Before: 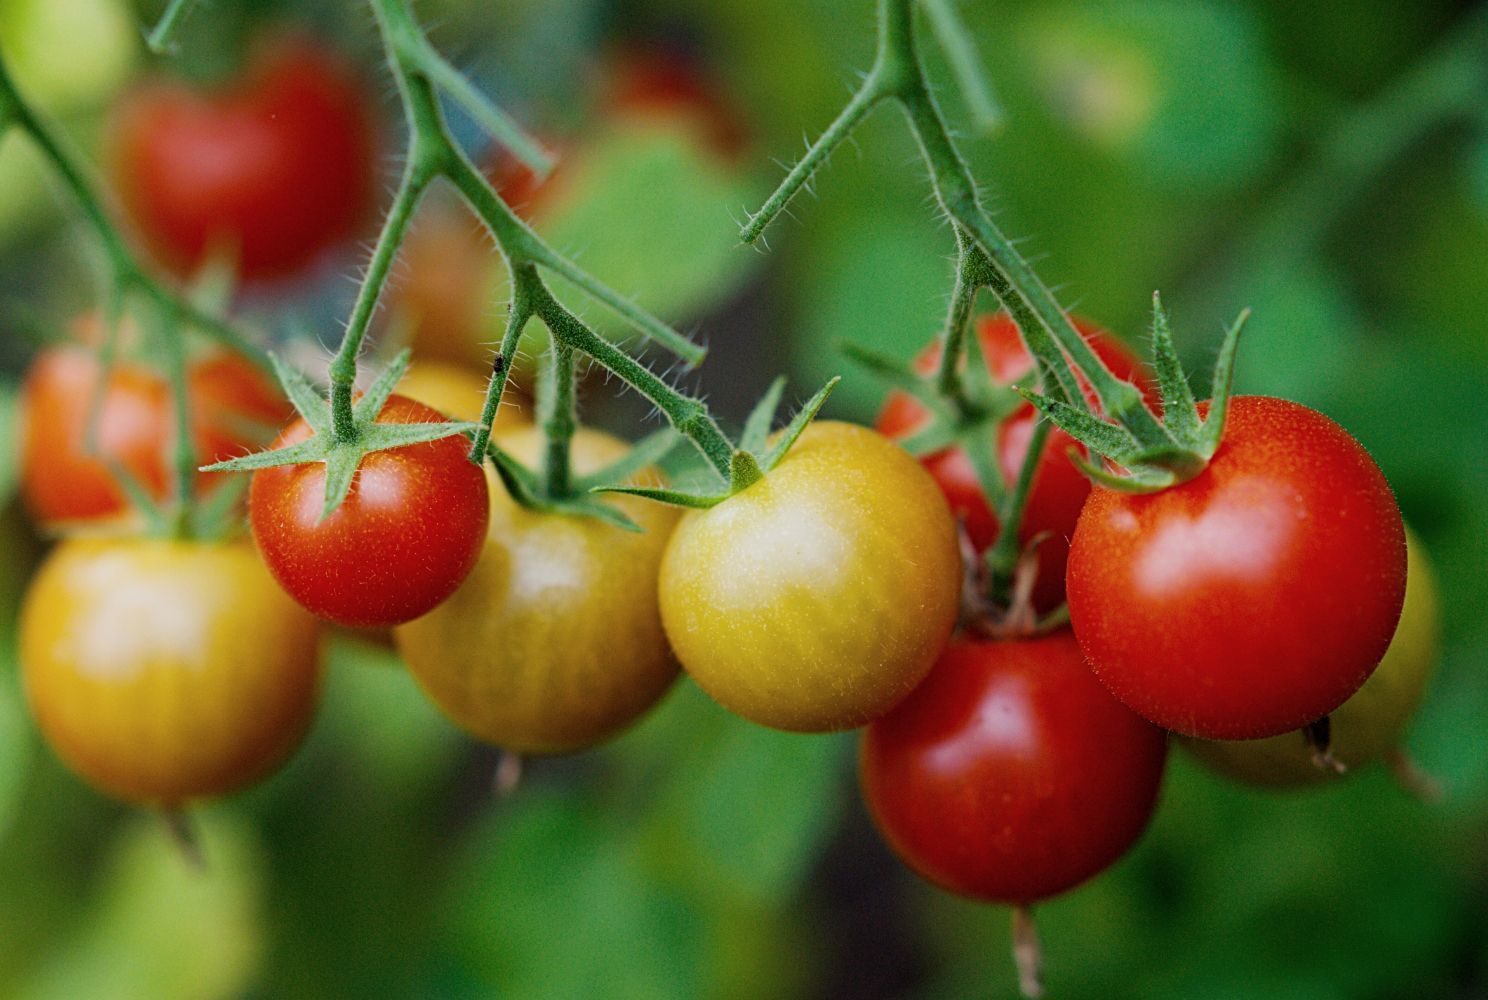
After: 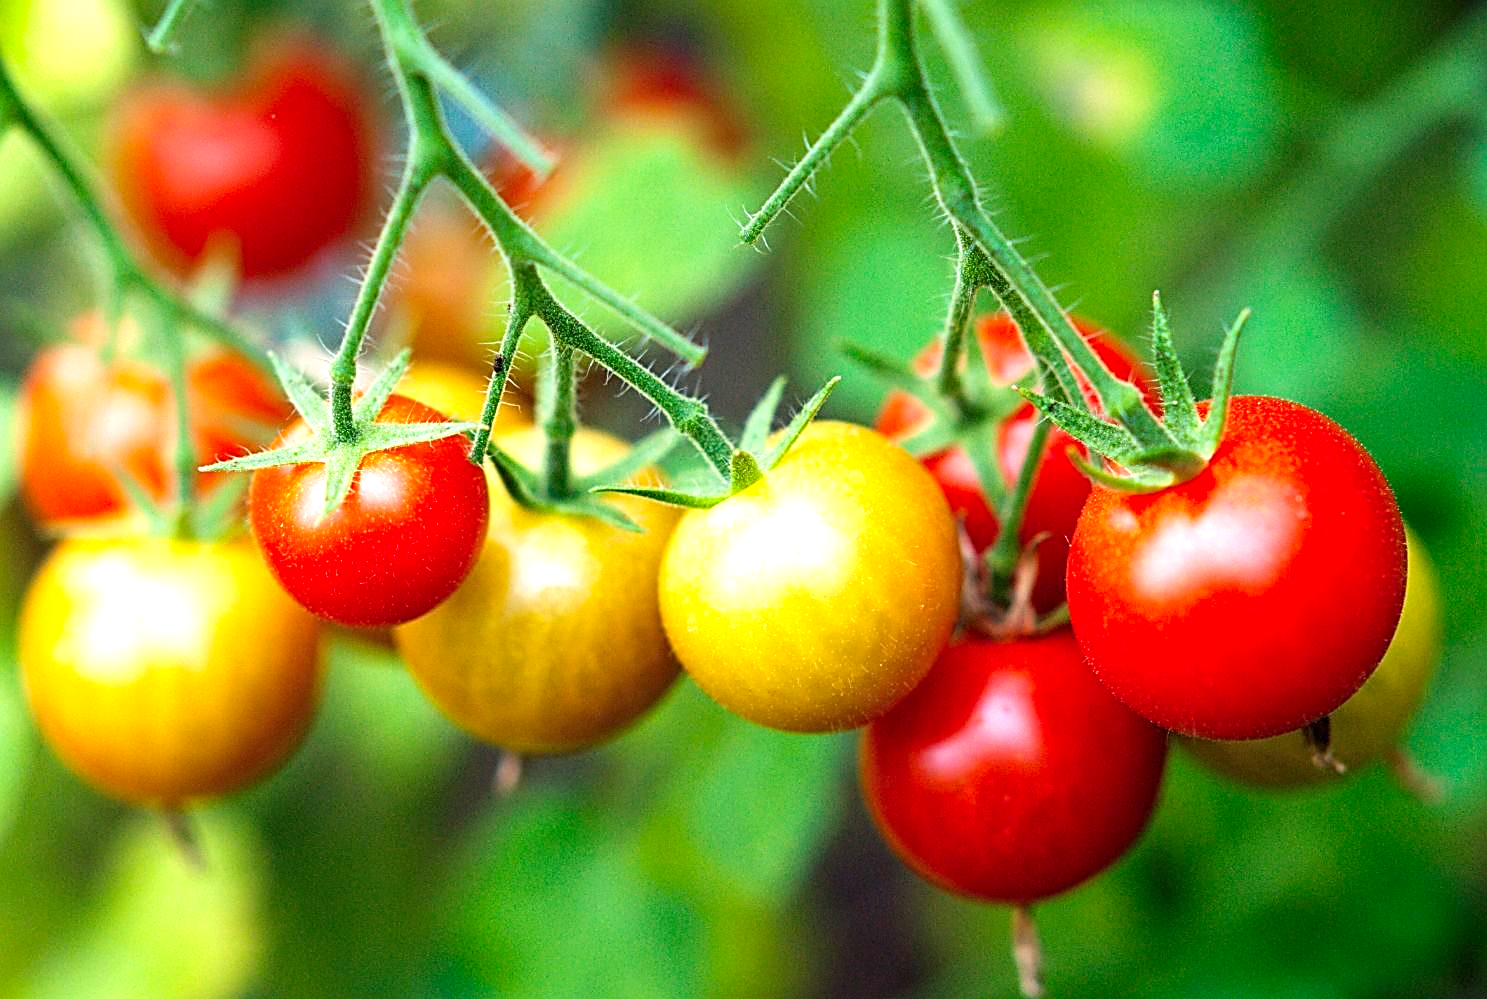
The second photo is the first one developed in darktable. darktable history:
contrast brightness saturation: contrast 0.04, saturation 0.16
exposure: exposure 1.223 EV, compensate highlight preservation false
sharpen: on, module defaults
